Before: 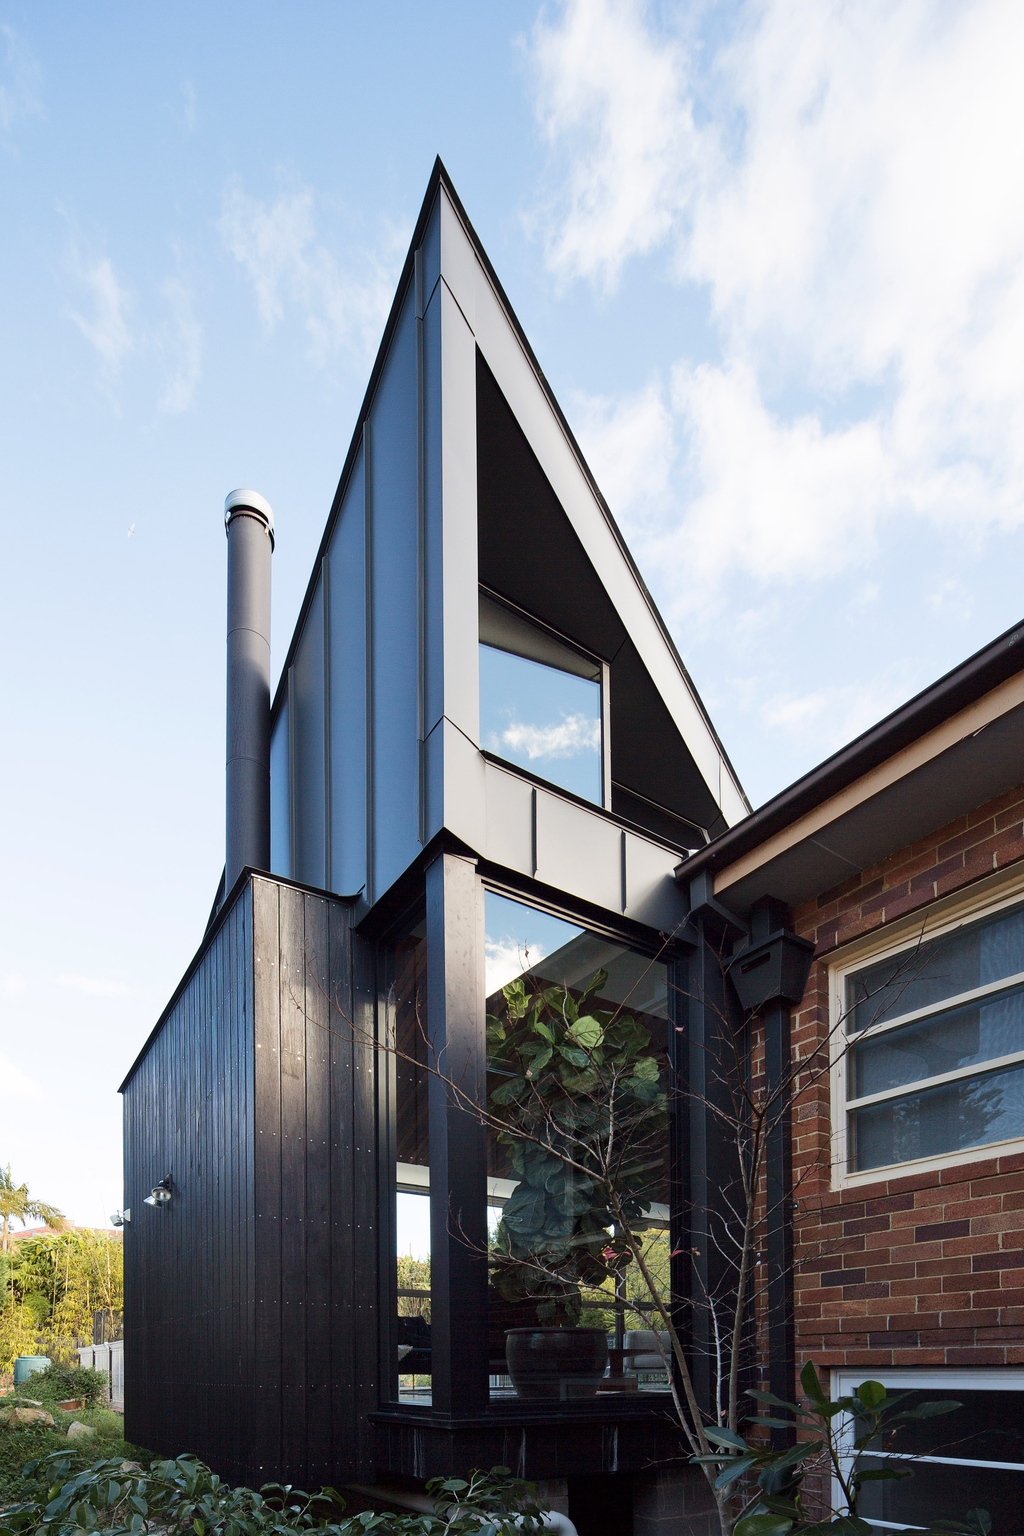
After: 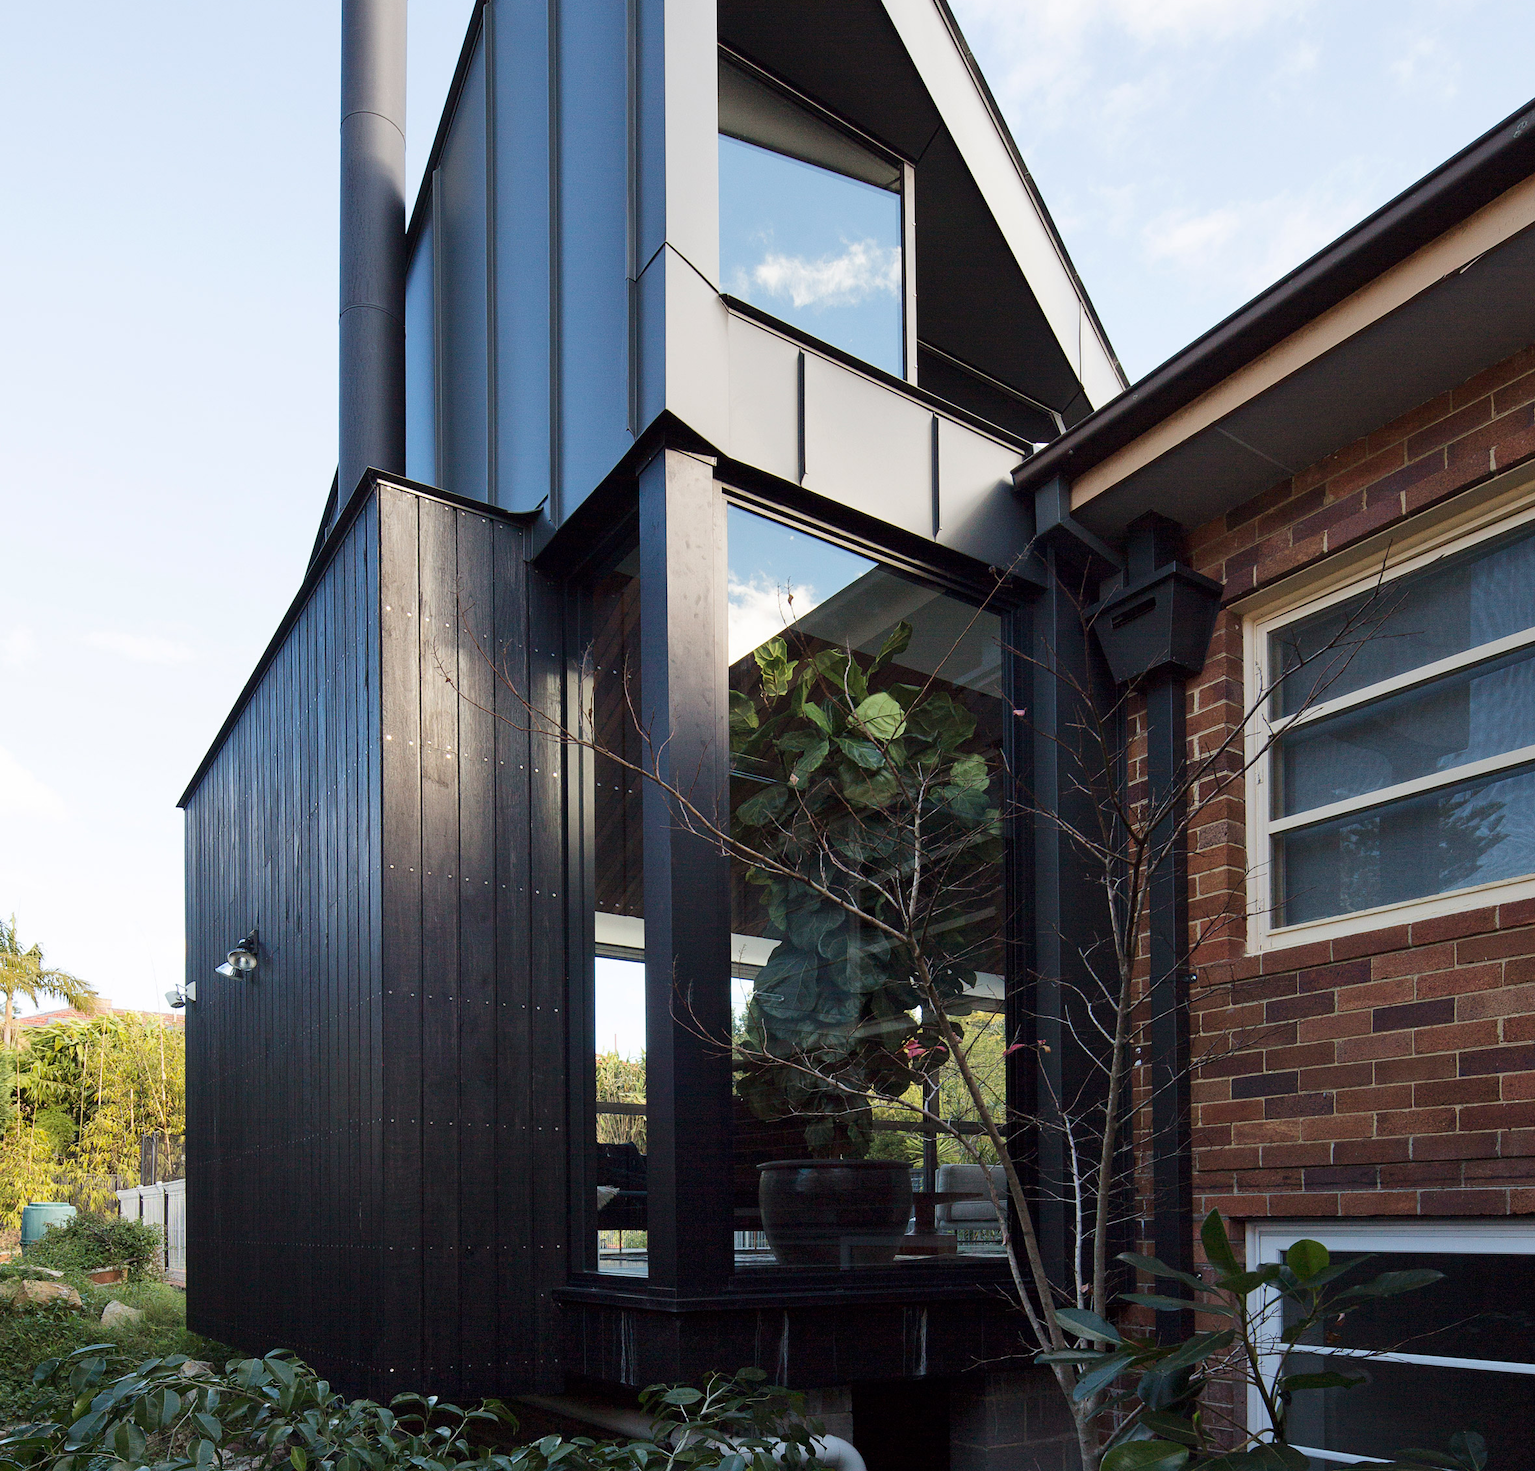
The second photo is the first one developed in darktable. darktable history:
crop and rotate: top 36.084%
